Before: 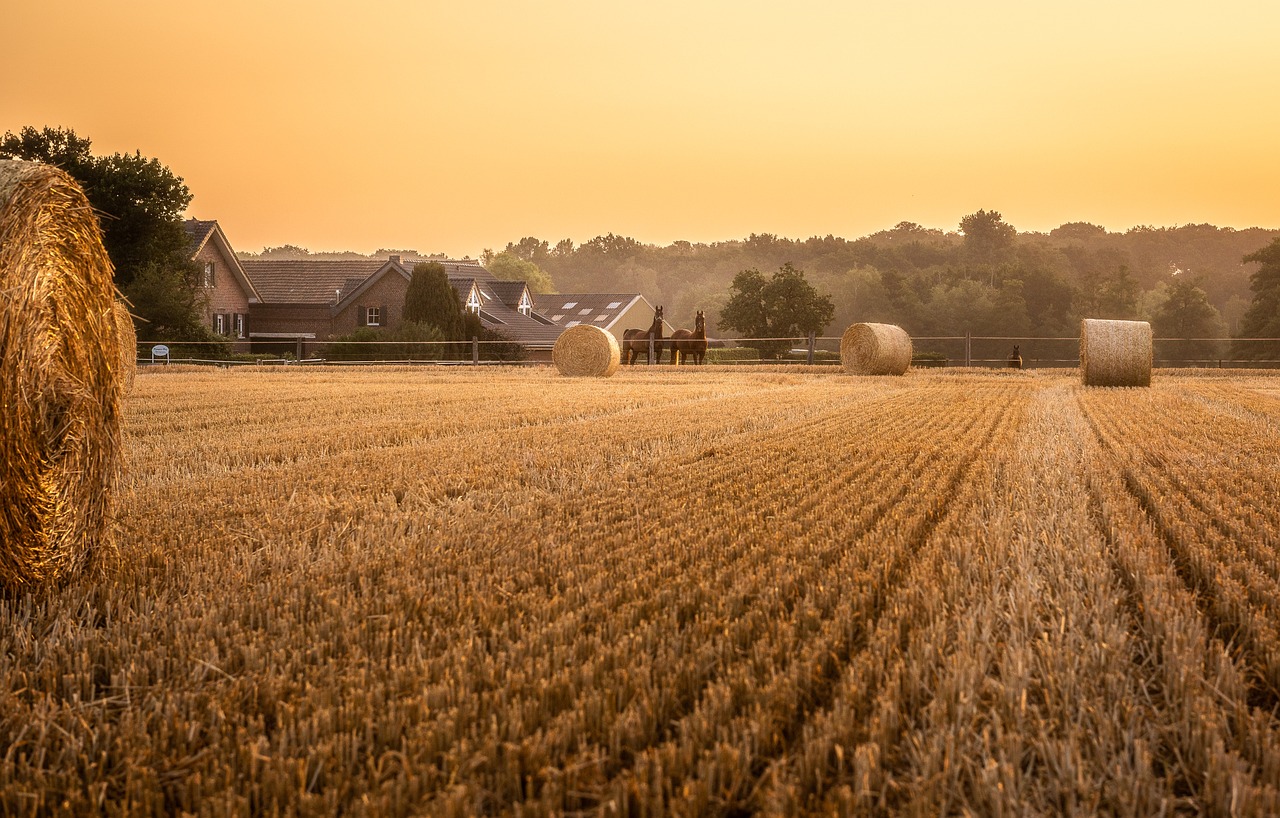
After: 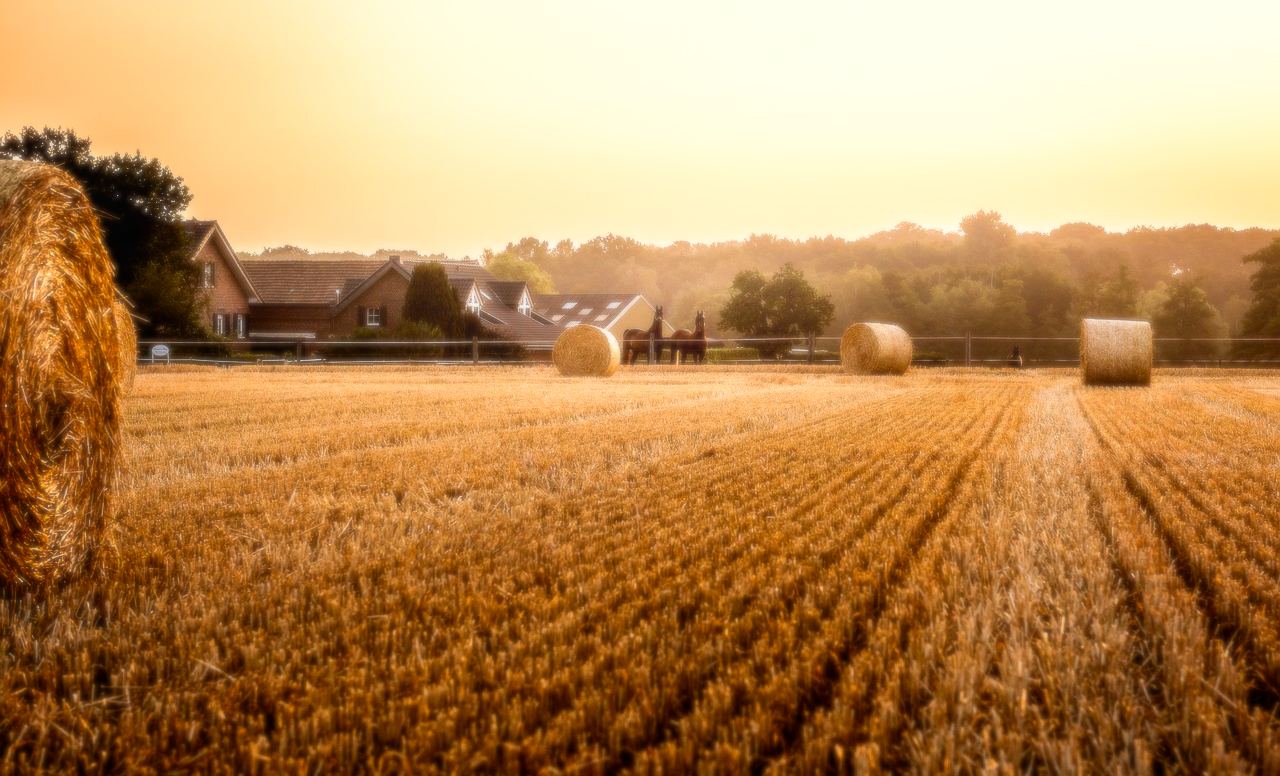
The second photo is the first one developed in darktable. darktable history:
bloom: size 15%, threshold 97%, strength 7%
soften: size 8.67%, mix 49%
filmic rgb: black relative exposure -8.7 EV, white relative exposure 2.7 EV, threshold 3 EV, target black luminance 0%, hardness 6.25, latitude 76.53%, contrast 1.326, shadows ↔ highlights balance -0.349%, preserve chrominance no, color science v4 (2020), enable highlight reconstruction true
crop and rotate: top 0%, bottom 5.097%
